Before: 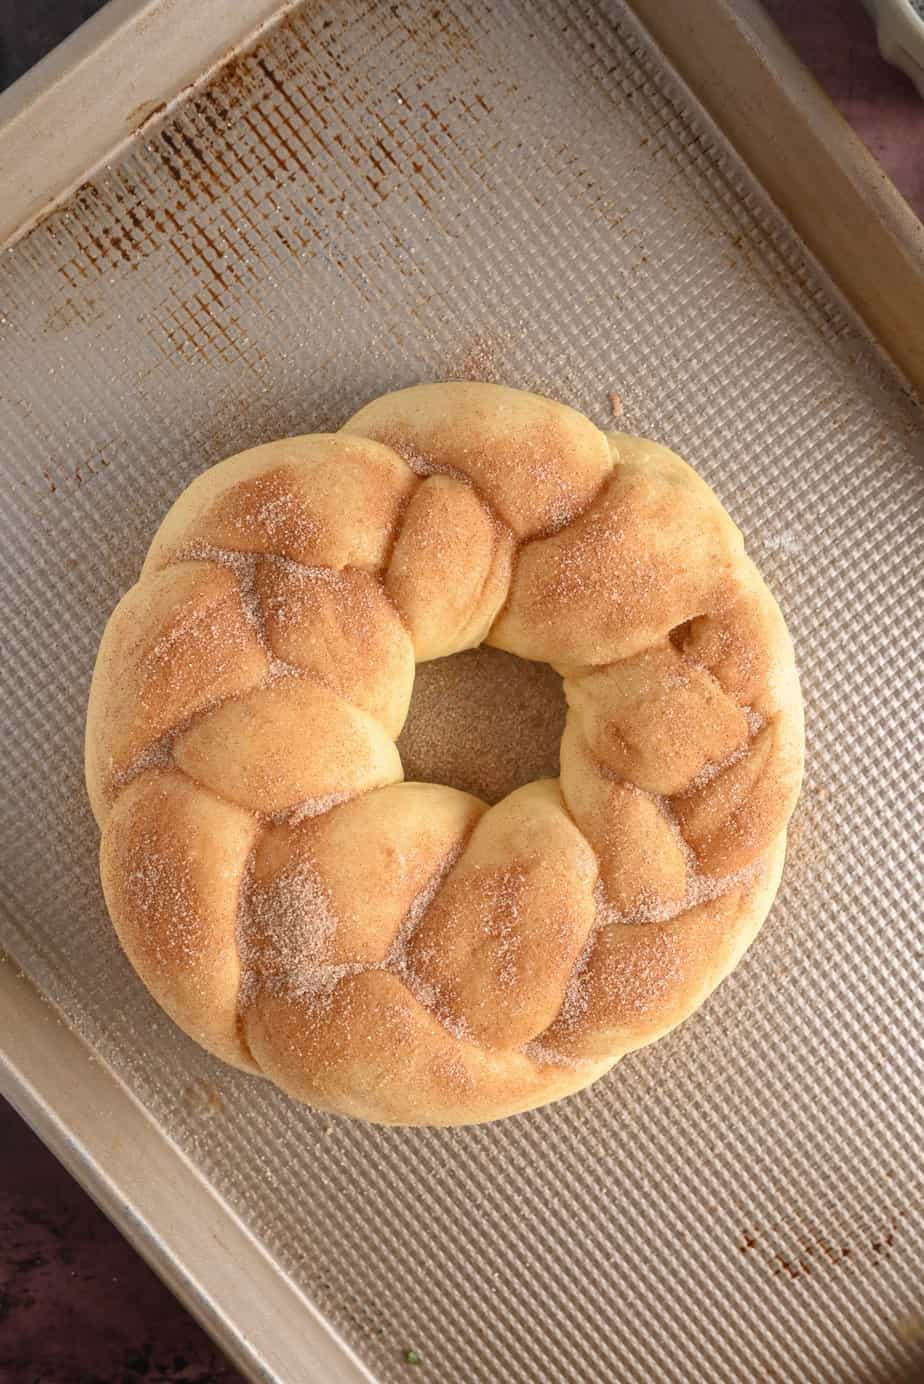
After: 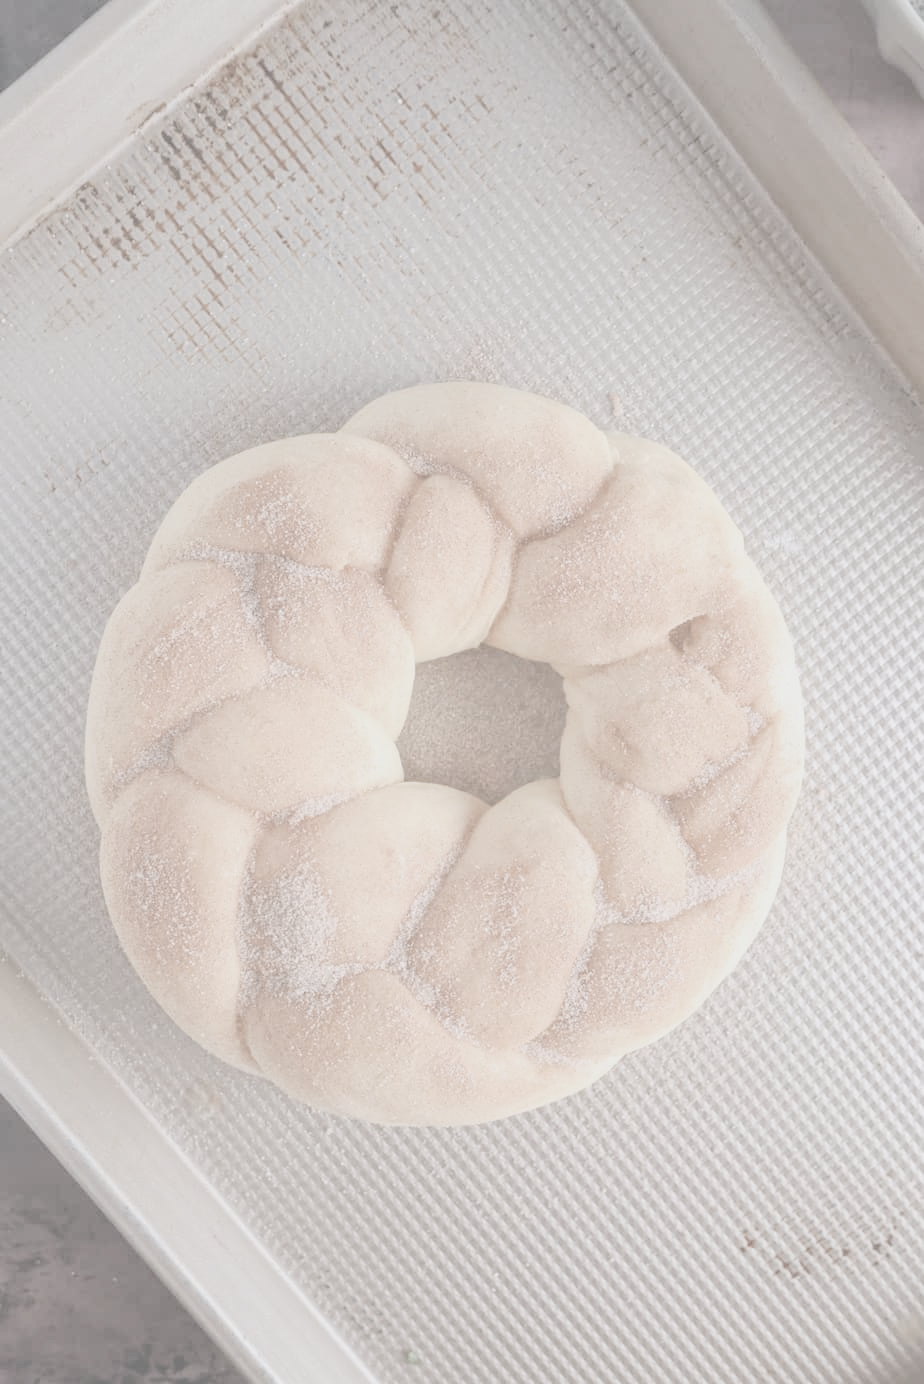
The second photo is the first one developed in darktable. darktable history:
contrast brightness saturation: contrast -0.32, brightness 0.75, saturation -0.78
color calibration: illuminant as shot in camera, x 0.366, y 0.378, temperature 4425.7 K, saturation algorithm version 1 (2020)
tone curve: curves: ch0 [(0, 0) (0.003, 0.161) (0.011, 0.161) (0.025, 0.161) (0.044, 0.161) (0.069, 0.161) (0.1, 0.161) (0.136, 0.163) (0.177, 0.179) (0.224, 0.207) (0.277, 0.243) (0.335, 0.292) (0.399, 0.361) (0.468, 0.452) (0.543, 0.547) (0.623, 0.638) (0.709, 0.731) (0.801, 0.826) (0.898, 0.911) (1, 1)], preserve colors none
